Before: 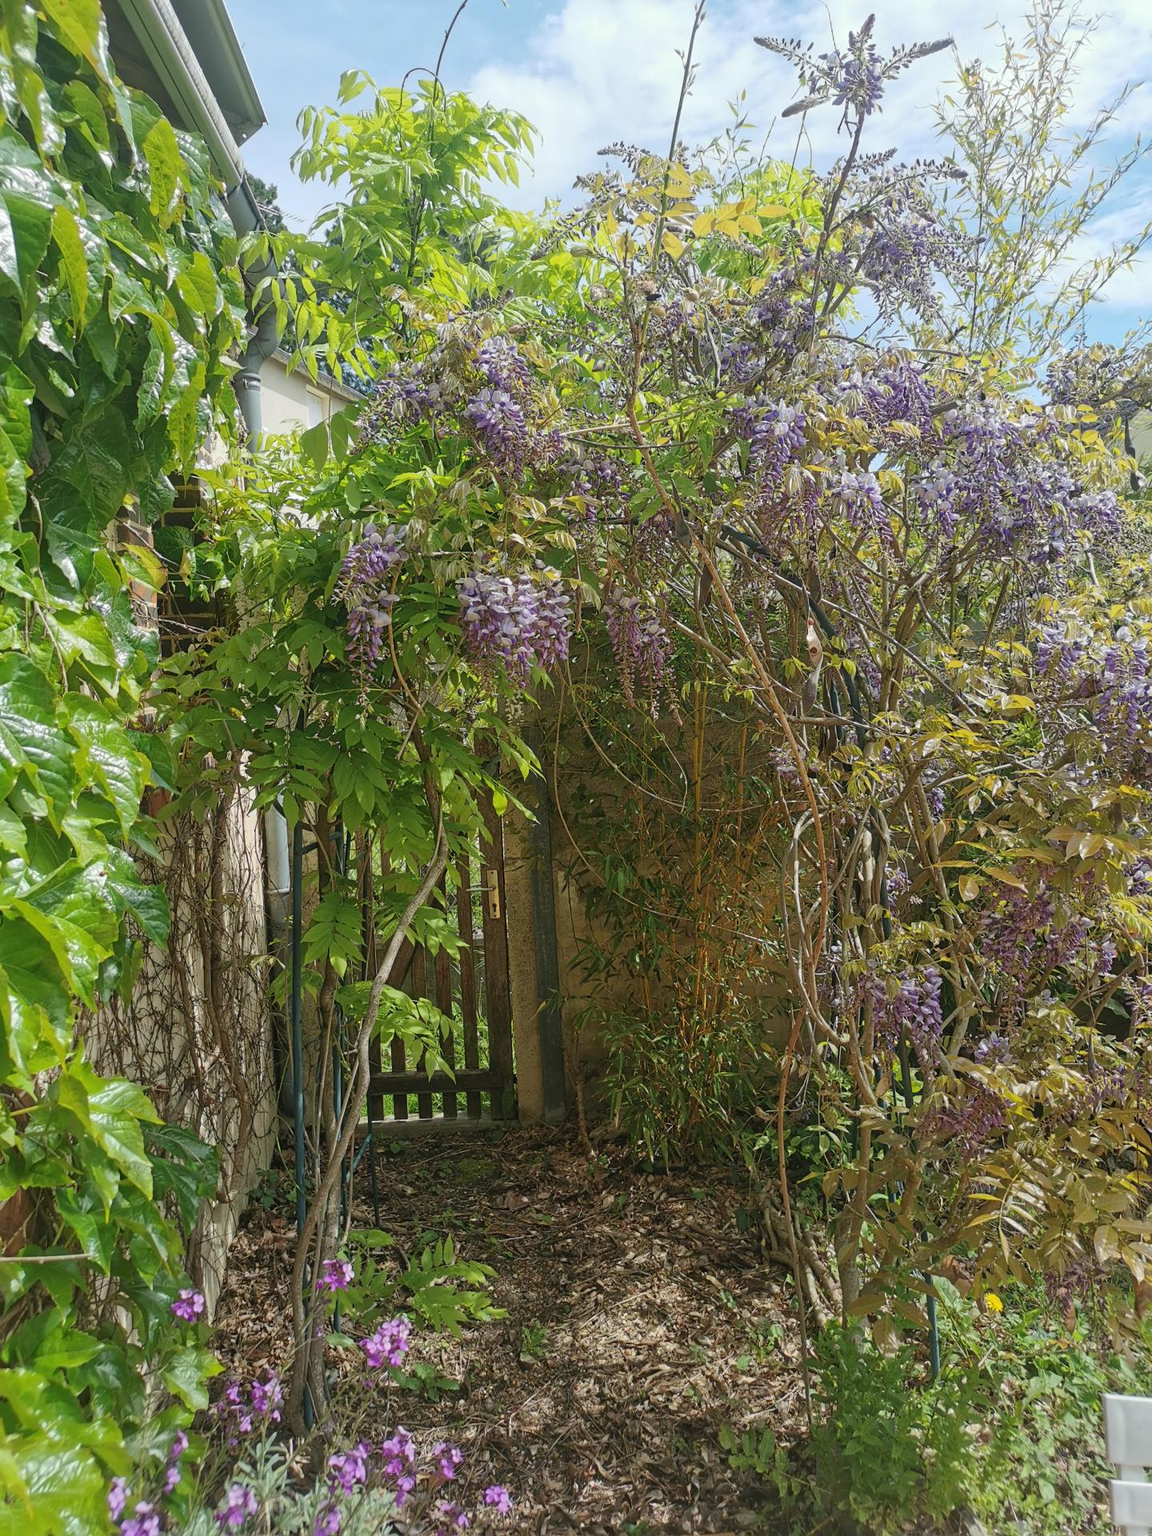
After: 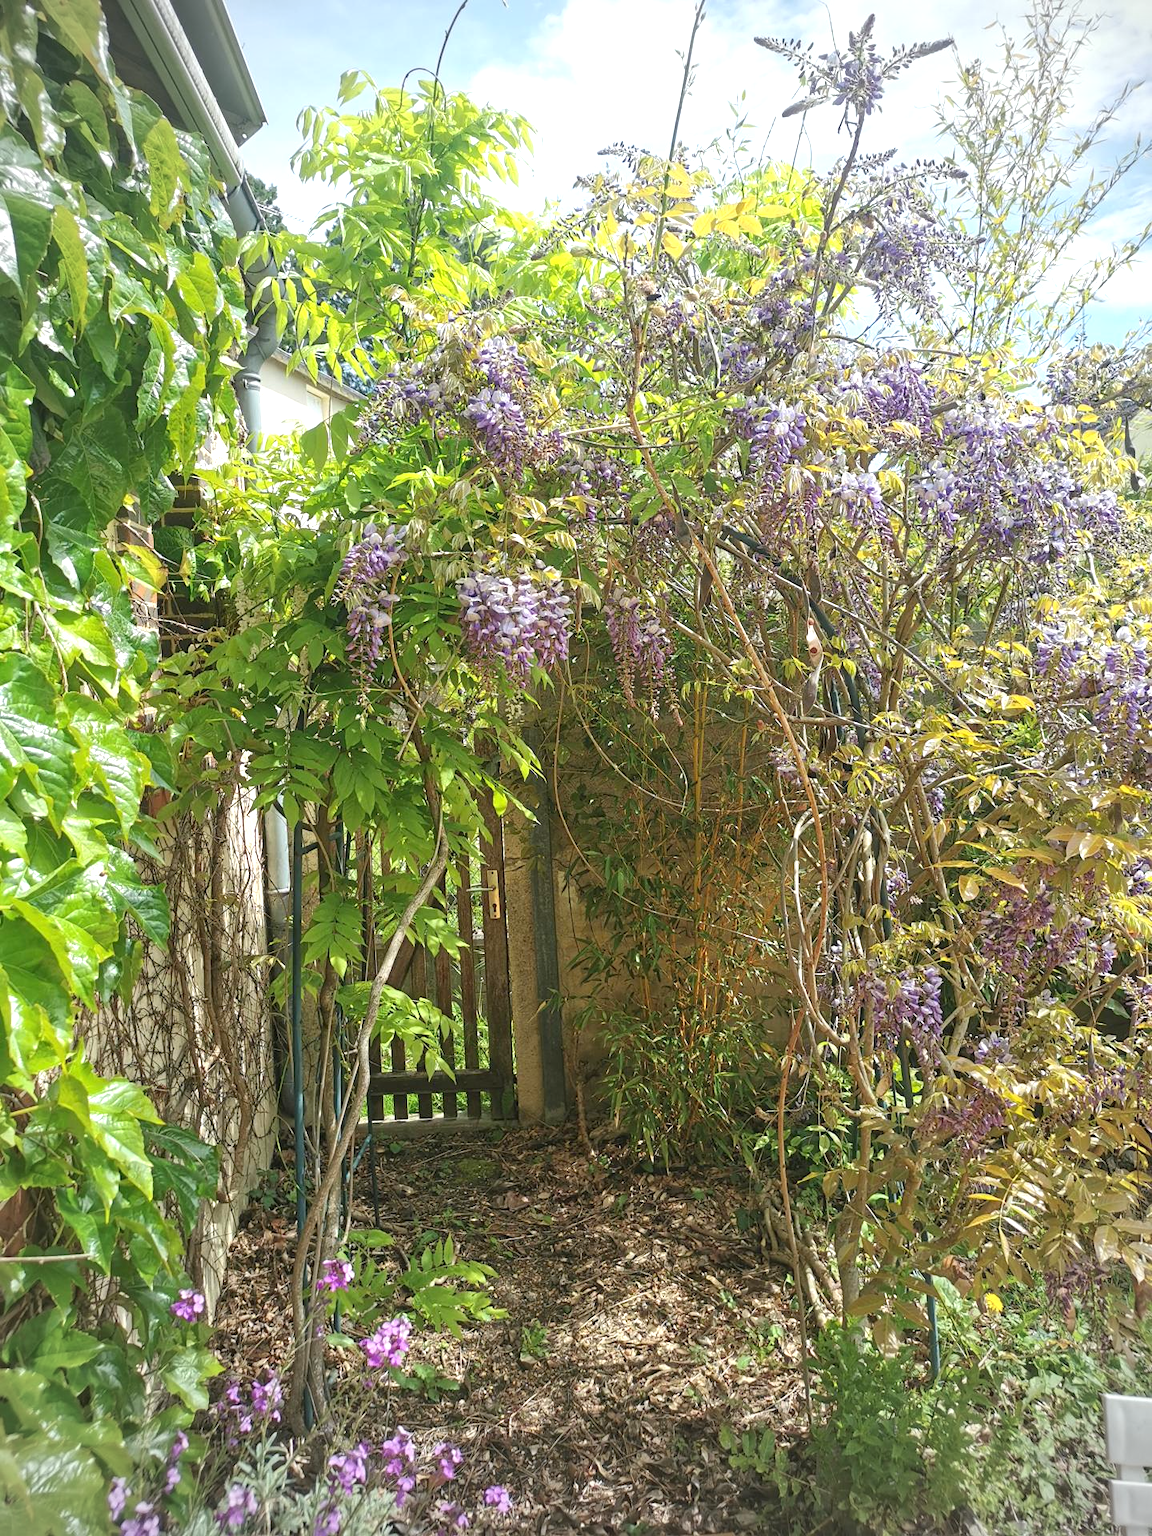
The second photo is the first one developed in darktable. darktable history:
vignetting: fall-off radius 45.99%
exposure: exposure 0.798 EV, compensate highlight preservation false
